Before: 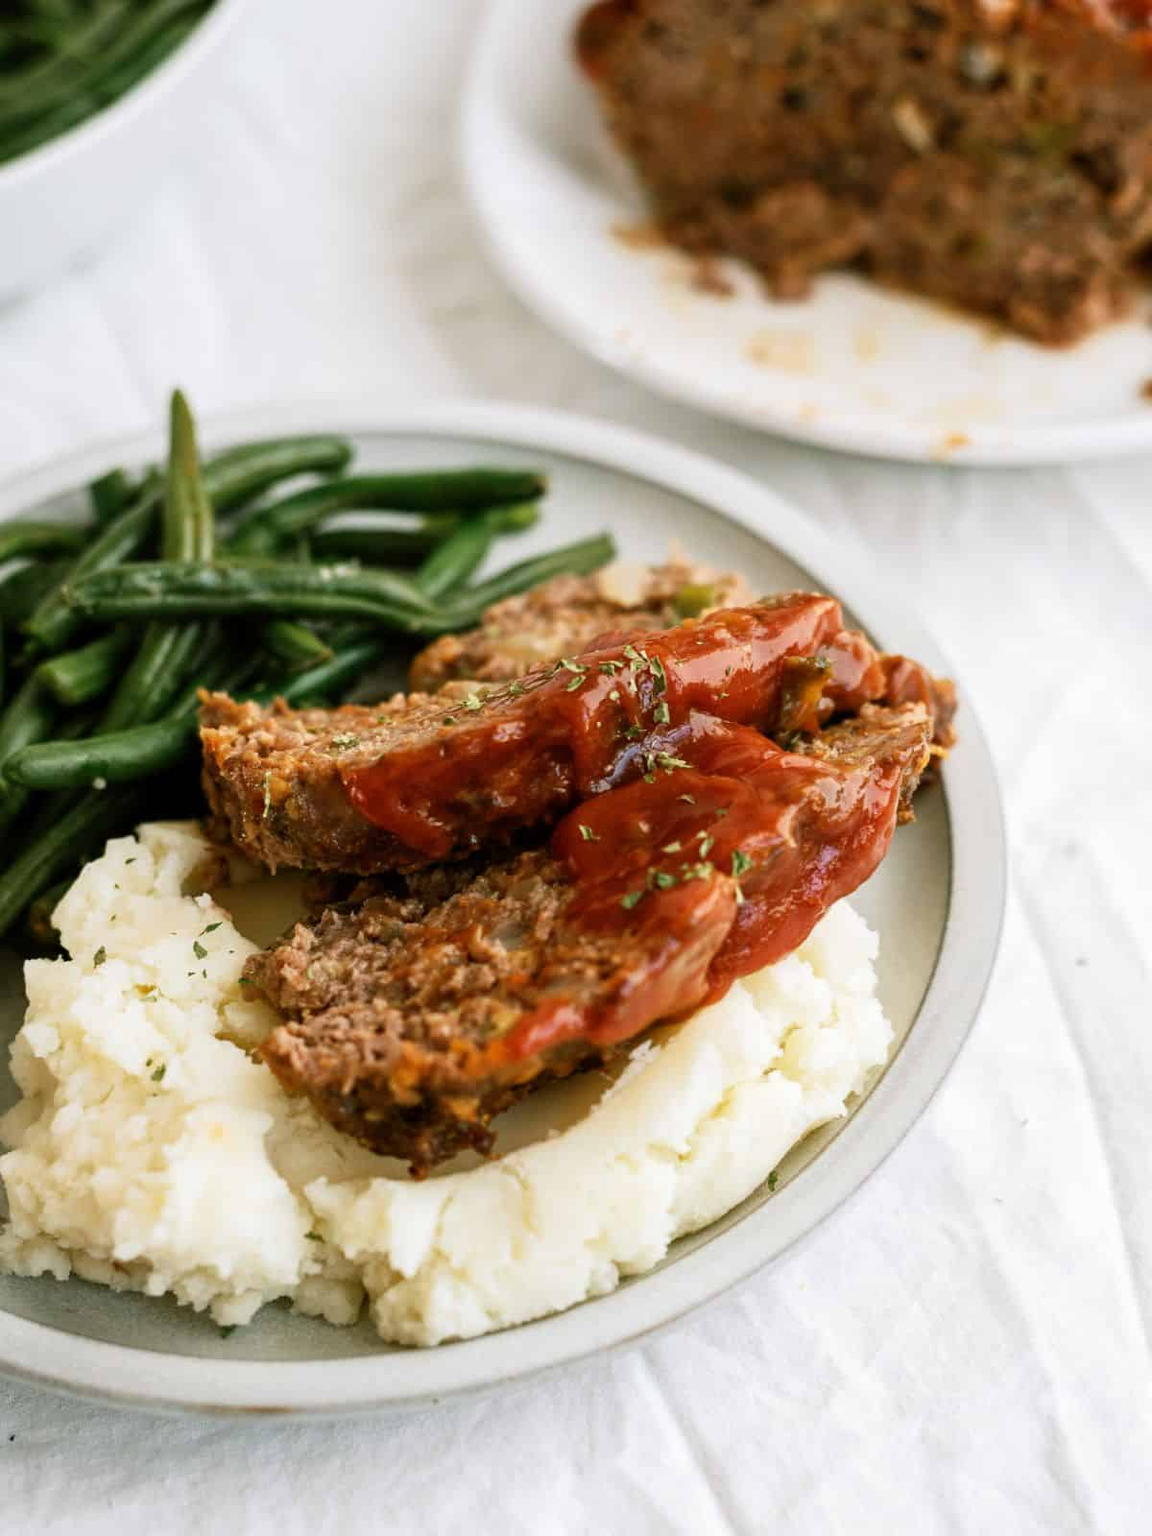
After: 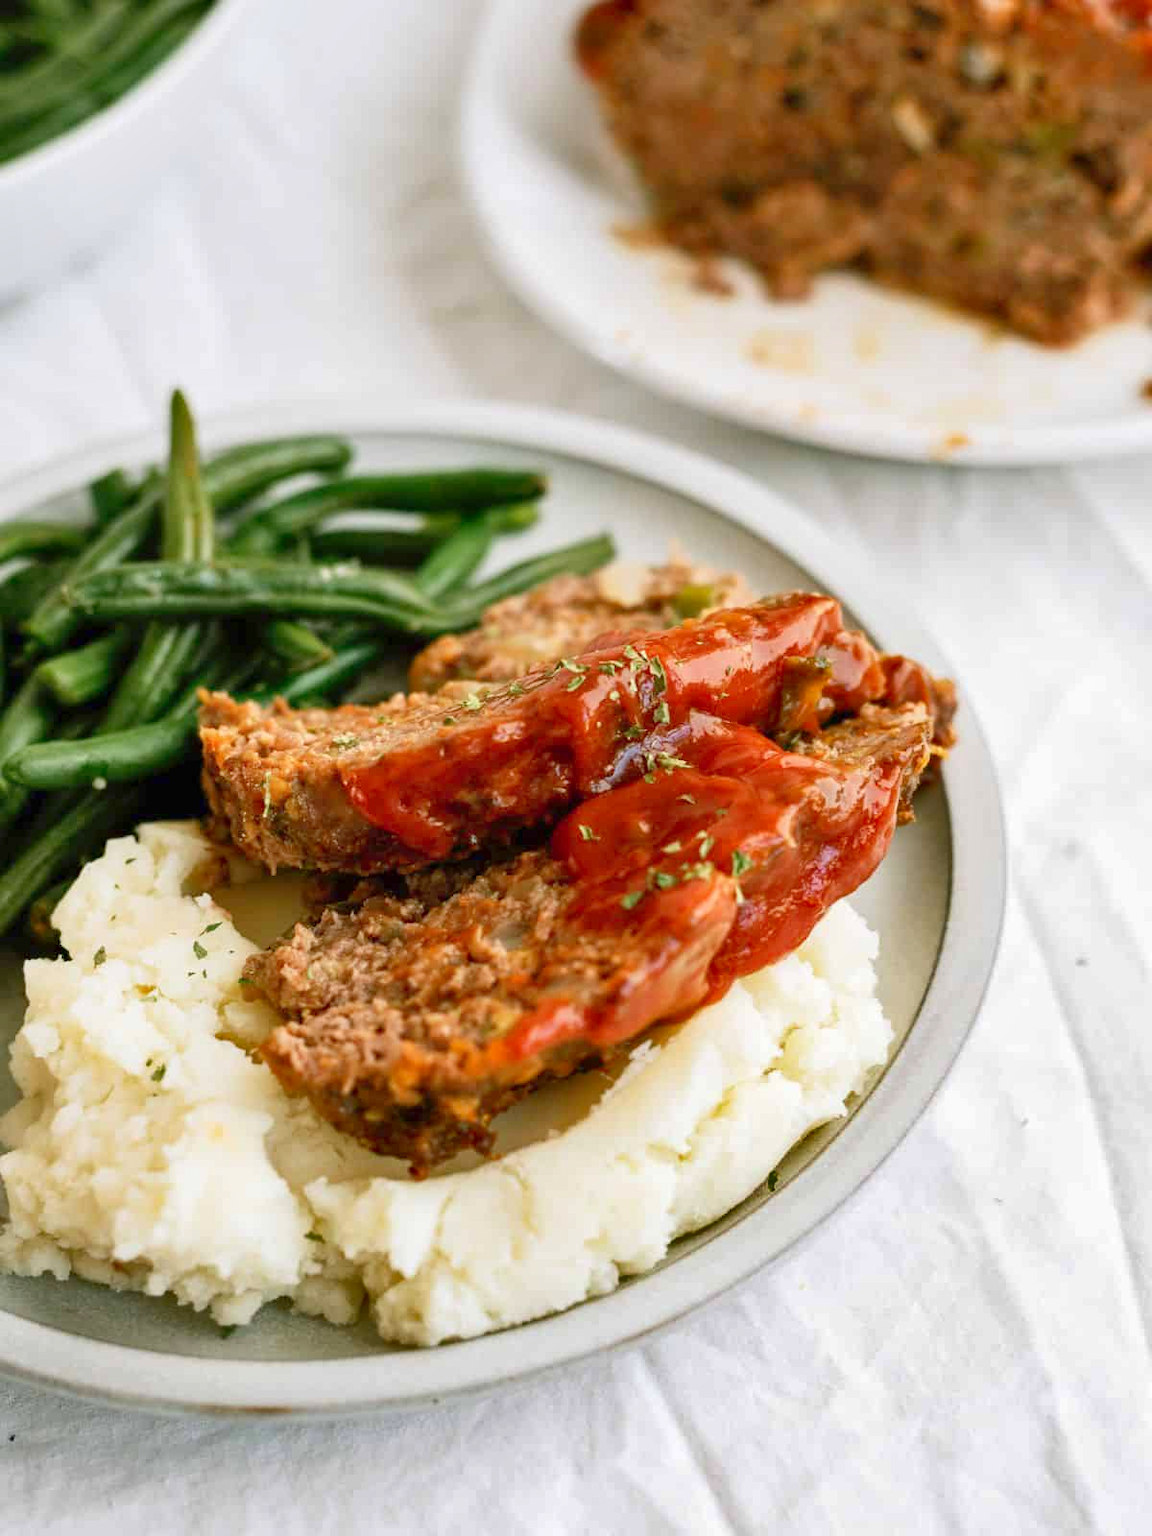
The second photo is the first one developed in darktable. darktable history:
levels: white 90.69%, levels [0, 0.445, 1]
shadows and highlights: soften with gaussian
